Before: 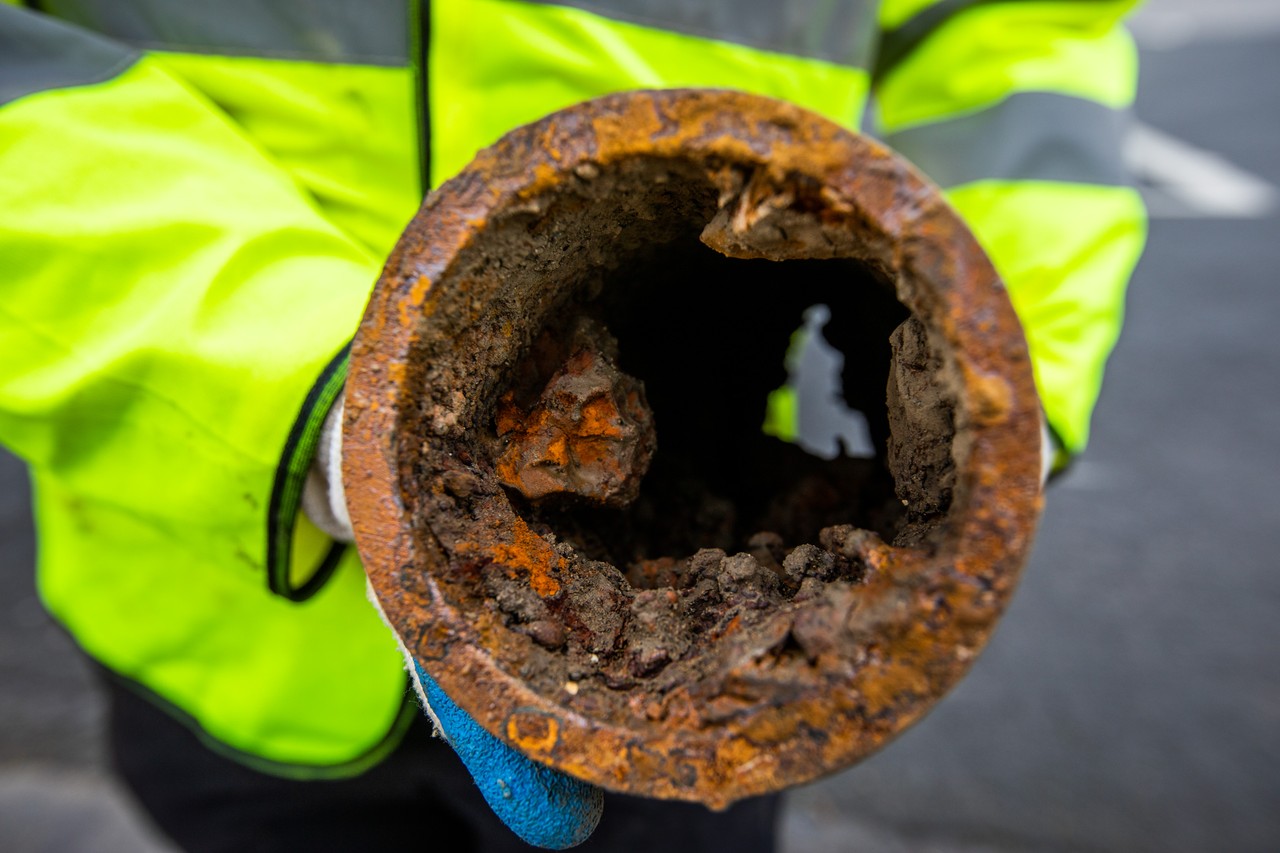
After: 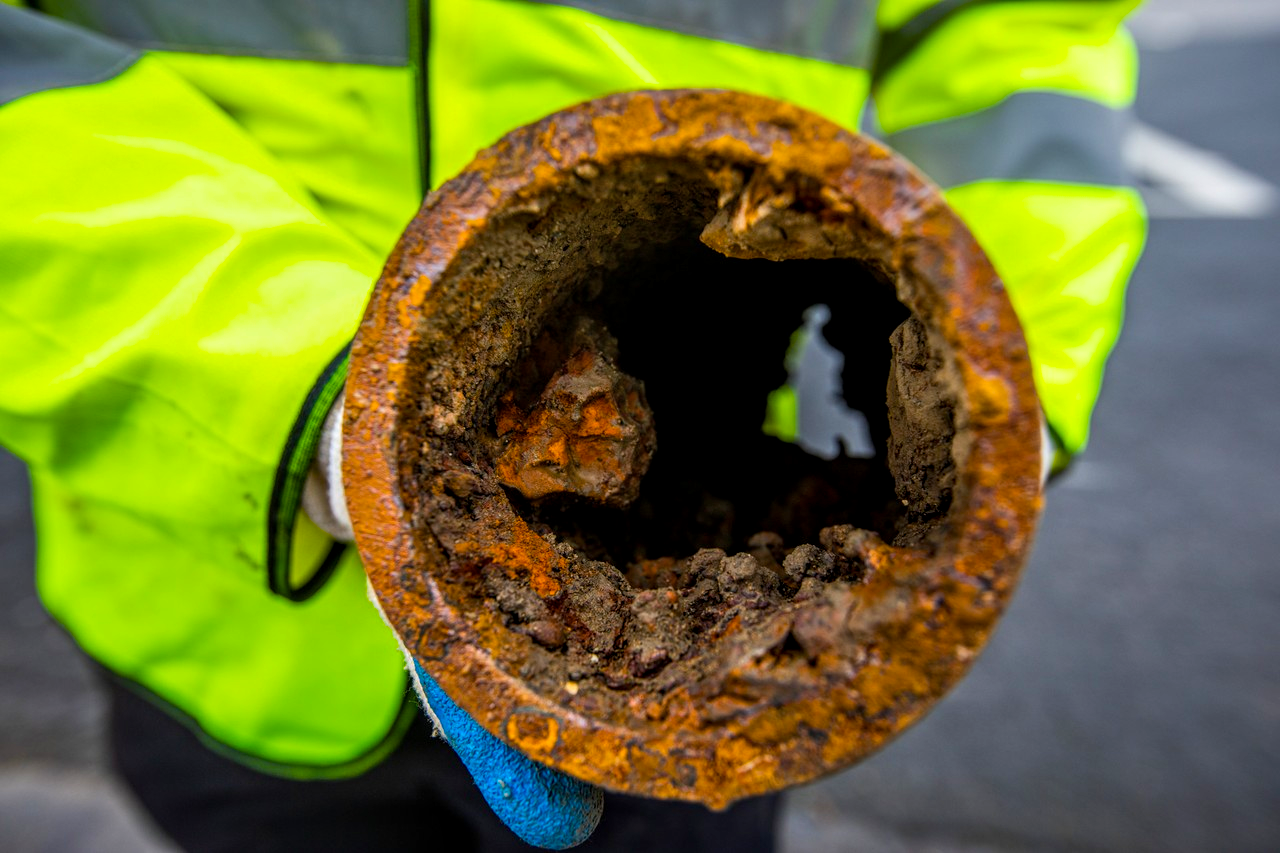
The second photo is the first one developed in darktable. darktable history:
color balance rgb: linear chroma grading › global chroma 7.1%, perceptual saturation grading › global saturation 31.244%
local contrast: on, module defaults
